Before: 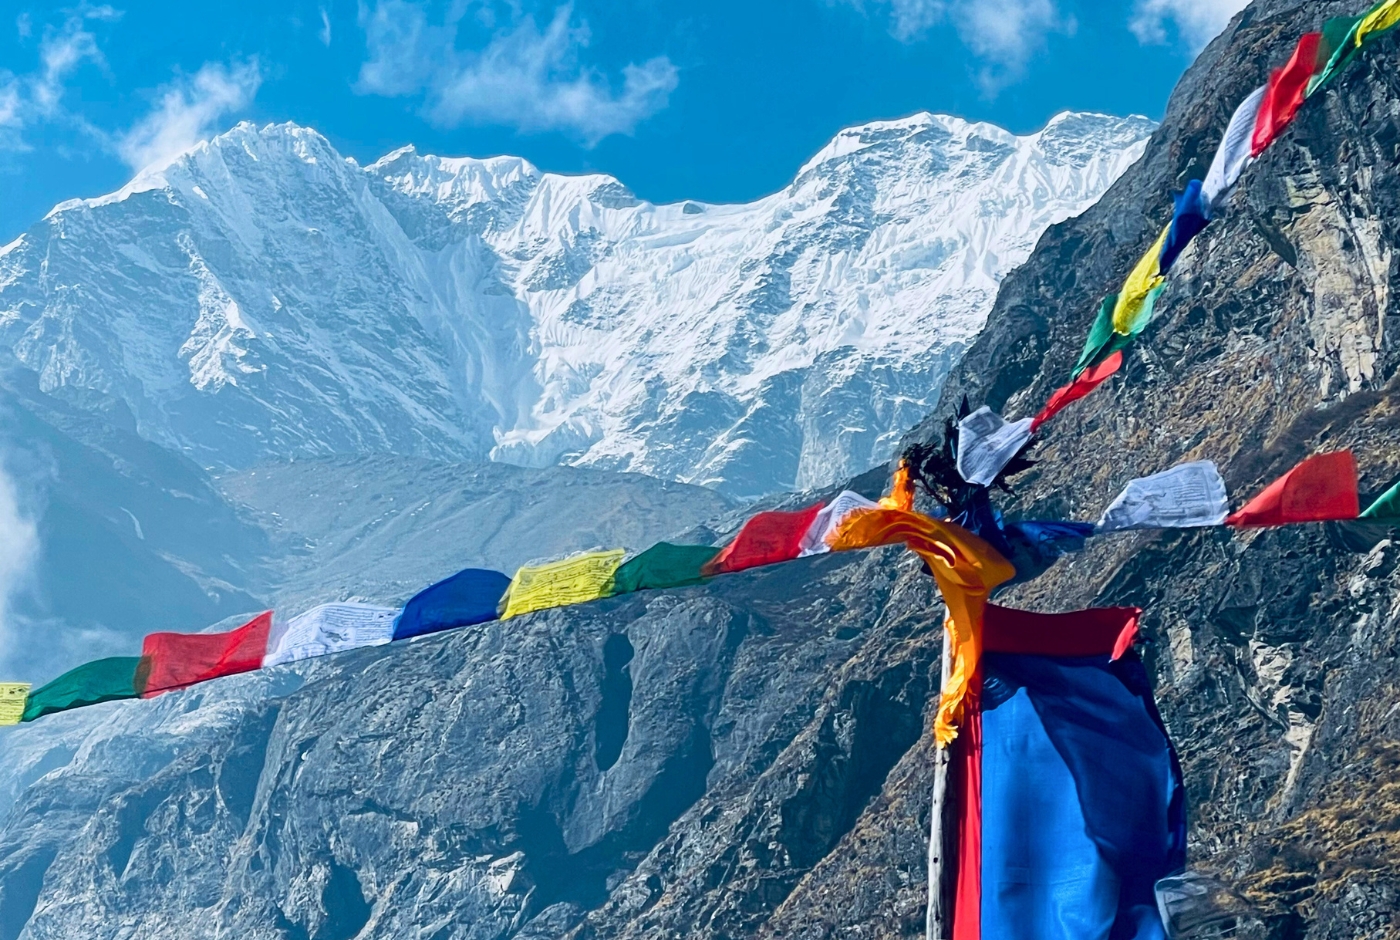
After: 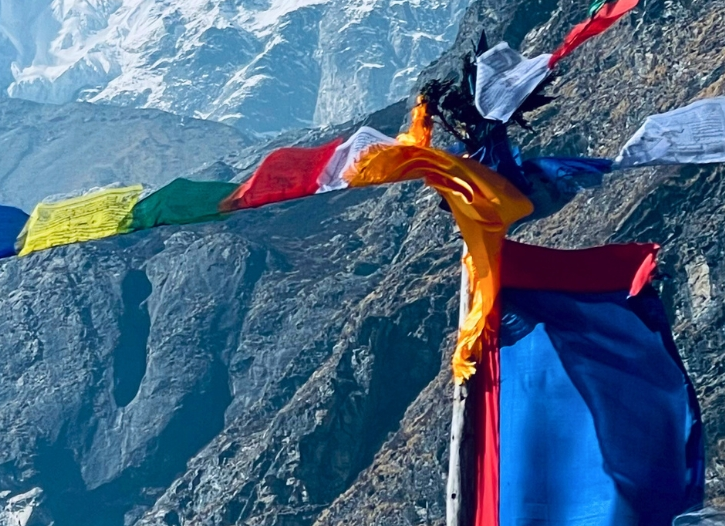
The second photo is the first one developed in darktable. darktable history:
rotate and perspective: automatic cropping off
crop: left 34.479%, top 38.822%, right 13.718%, bottom 5.172%
